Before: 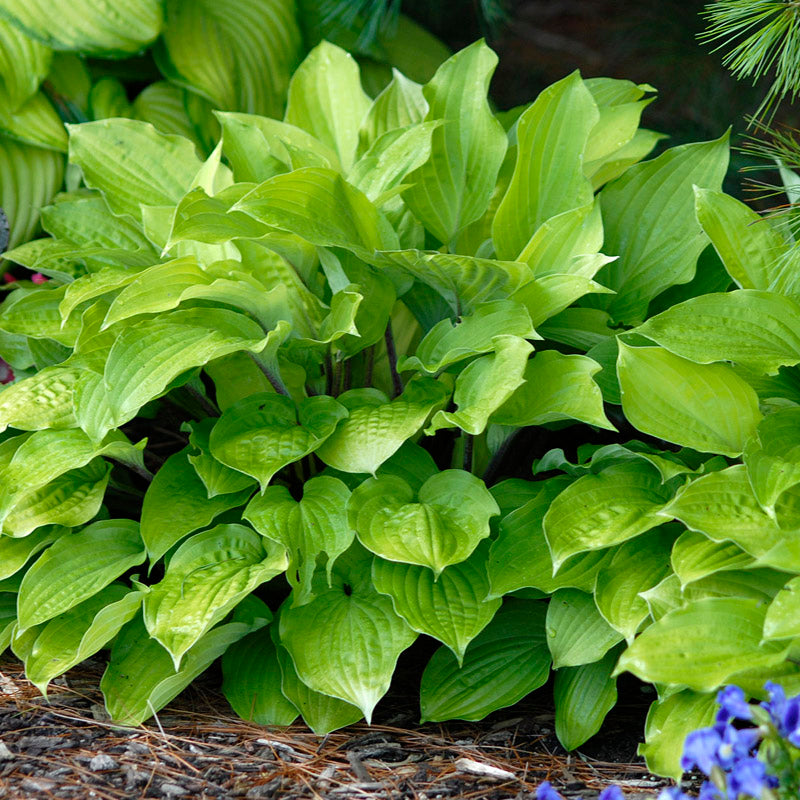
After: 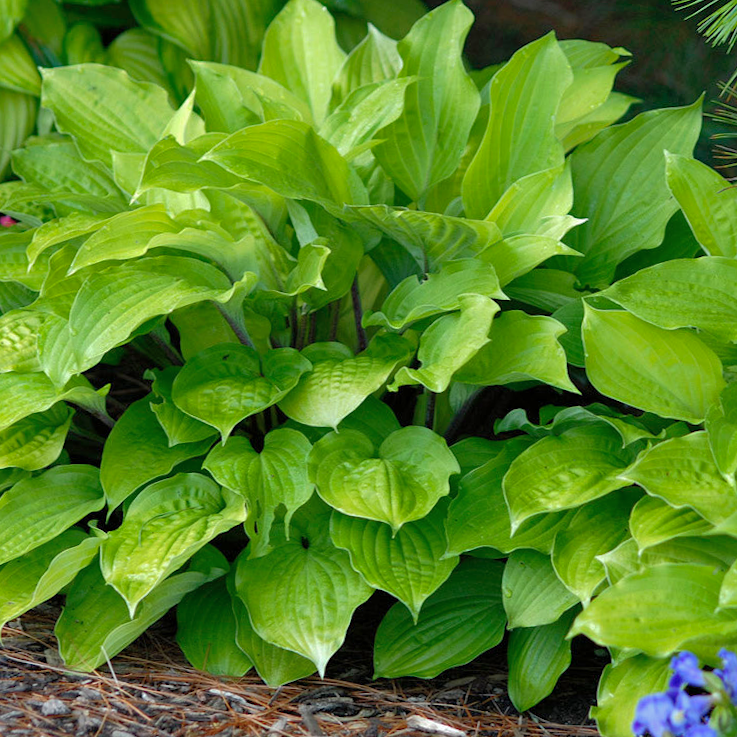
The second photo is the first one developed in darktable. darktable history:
crop and rotate: angle -1.96°, left 3.097%, top 4.154%, right 1.586%, bottom 0.529%
shadows and highlights: on, module defaults
